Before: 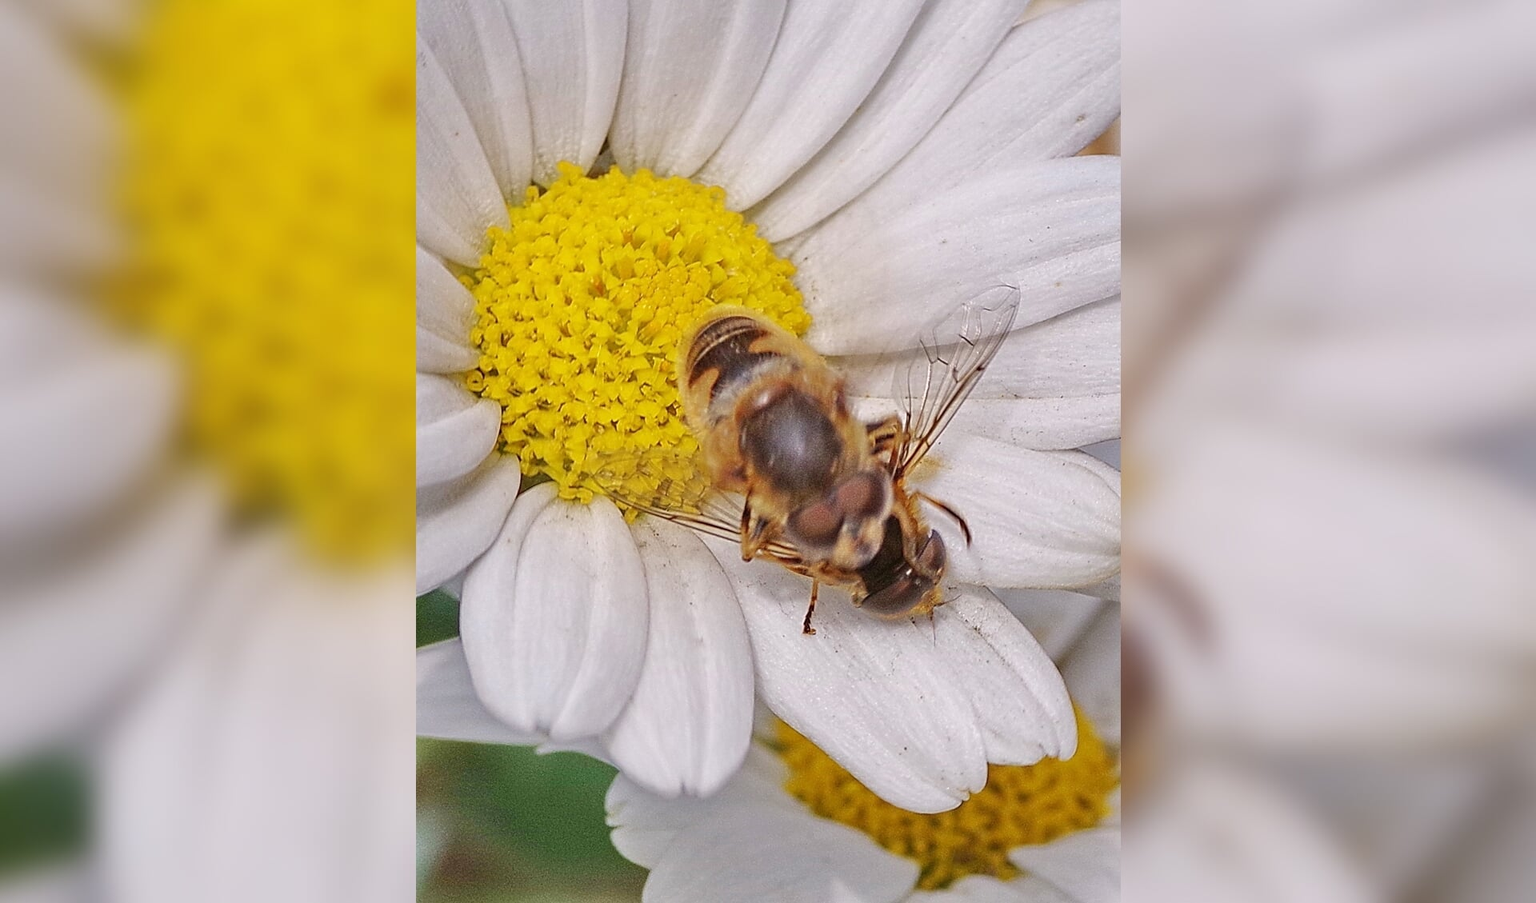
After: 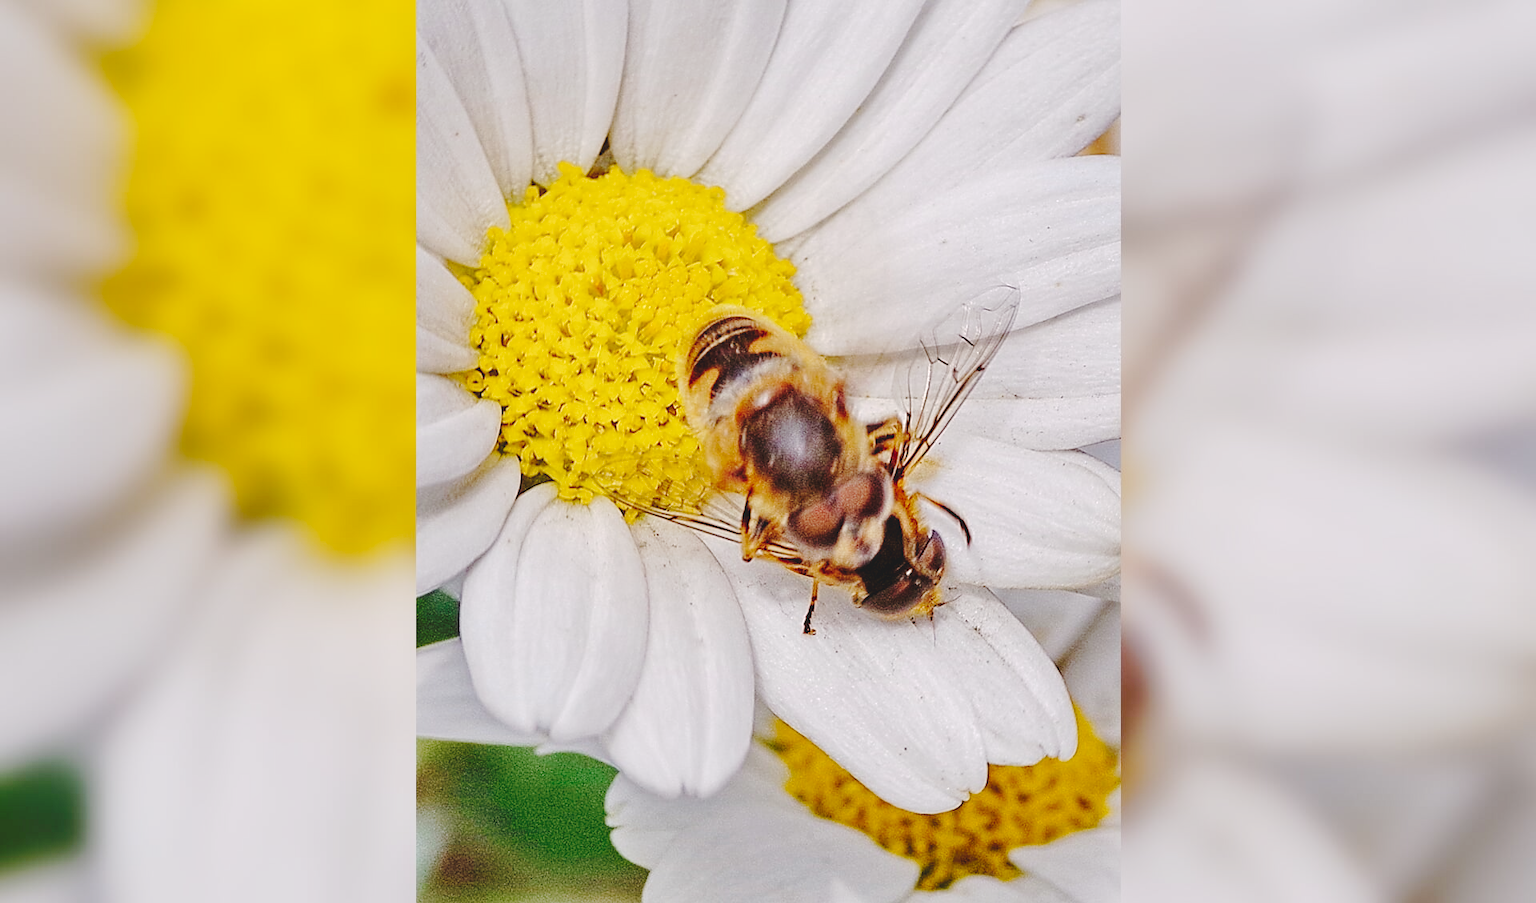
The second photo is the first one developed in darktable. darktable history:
tone curve: curves: ch0 [(0, 0) (0.003, 0.117) (0.011, 0.115) (0.025, 0.116) (0.044, 0.116) (0.069, 0.112) (0.1, 0.113) (0.136, 0.127) (0.177, 0.148) (0.224, 0.191) (0.277, 0.249) (0.335, 0.363) (0.399, 0.479) (0.468, 0.589) (0.543, 0.664) (0.623, 0.733) (0.709, 0.799) (0.801, 0.852) (0.898, 0.914) (1, 1)], preserve colors none
local contrast: highlights 102%, shadows 102%, detail 120%, midtone range 0.2
